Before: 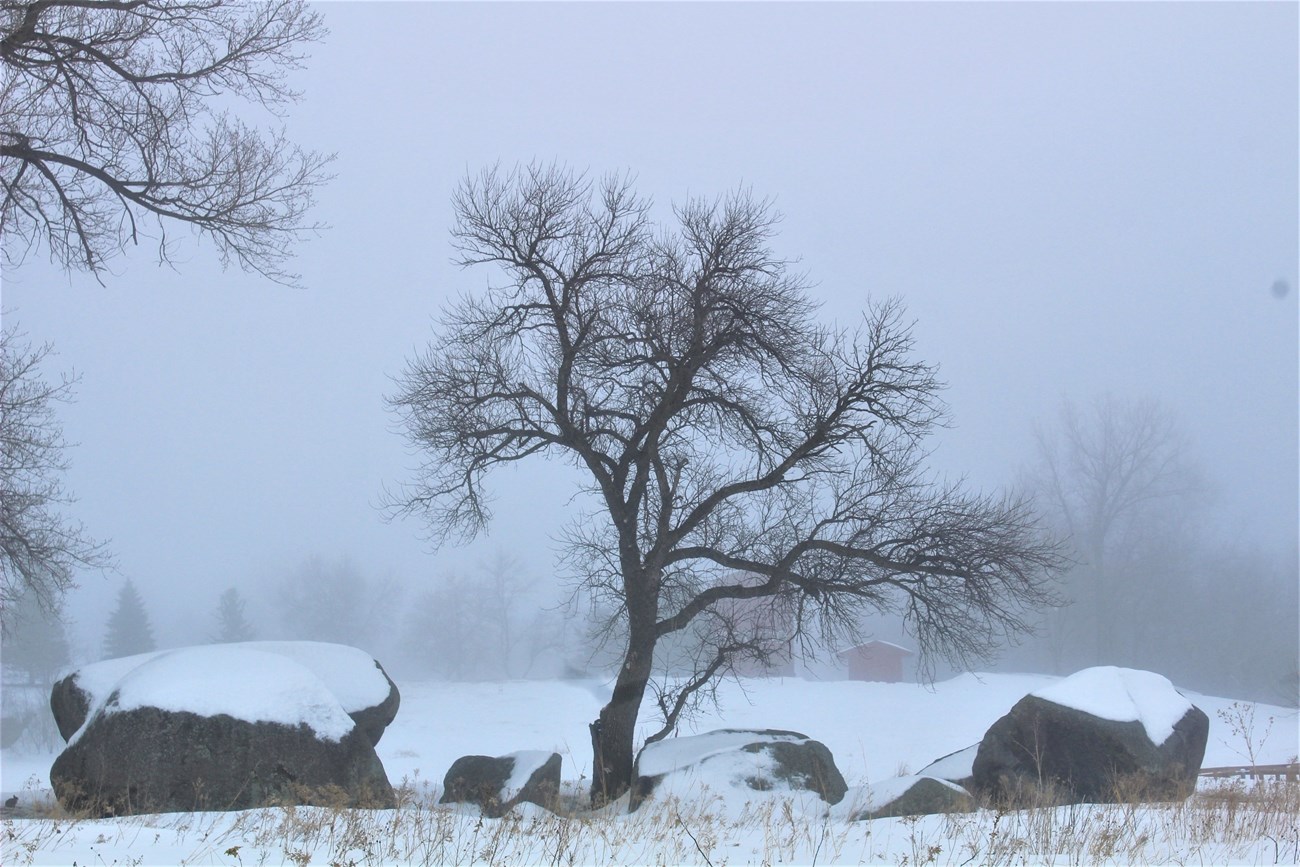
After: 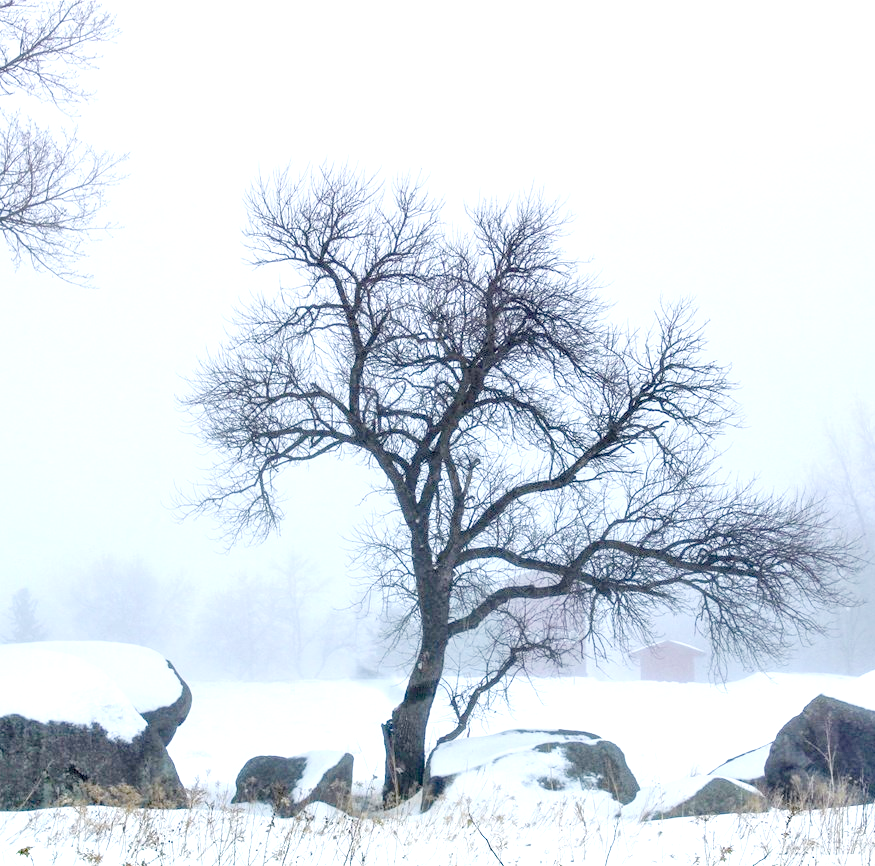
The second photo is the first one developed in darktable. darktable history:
crop and rotate: left 16.061%, right 16.612%
local contrast: on, module defaults
exposure: black level correction 0.035, exposure 0.9 EV, compensate highlight preservation false
tone curve: curves: ch0 [(0, 0) (0.004, 0.001) (0.133, 0.112) (0.325, 0.362) (0.832, 0.893) (1, 1)], preserve colors none
